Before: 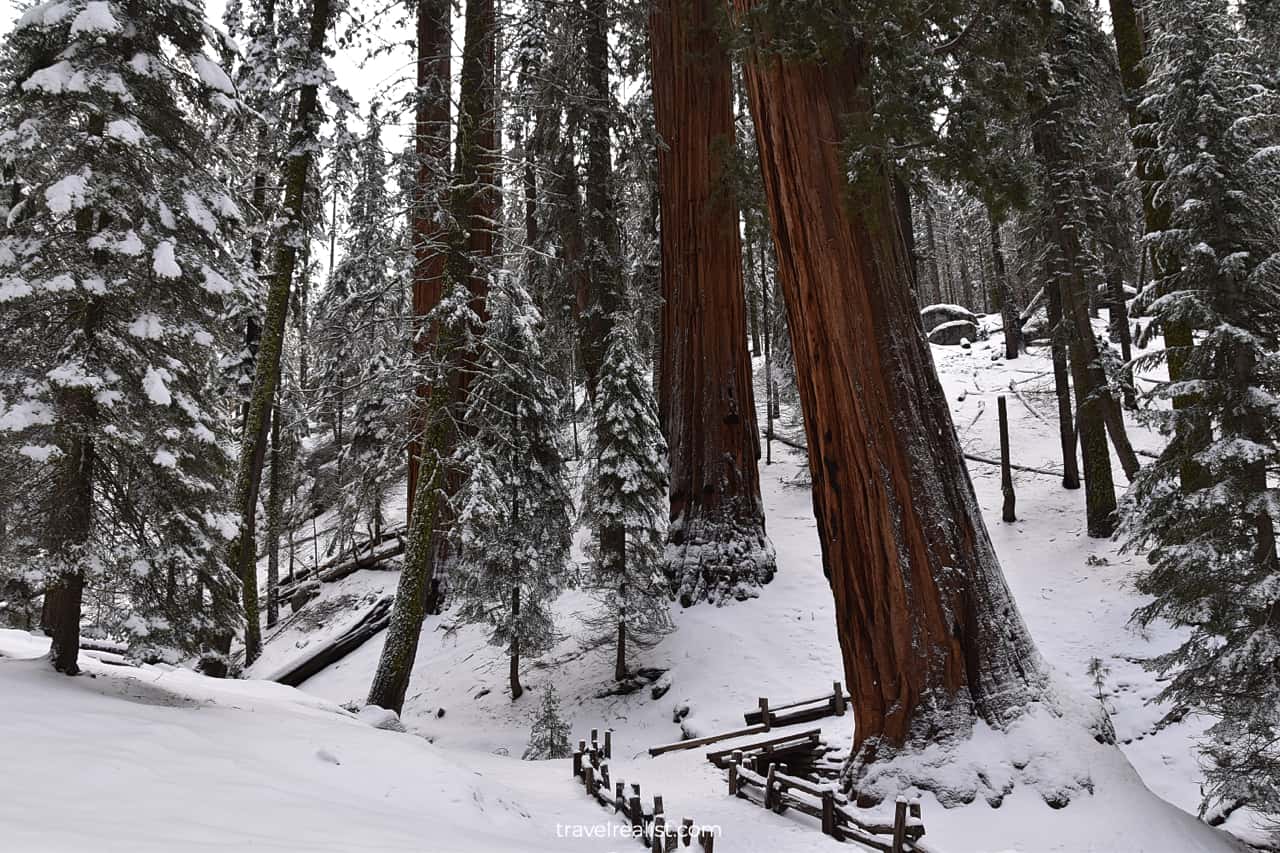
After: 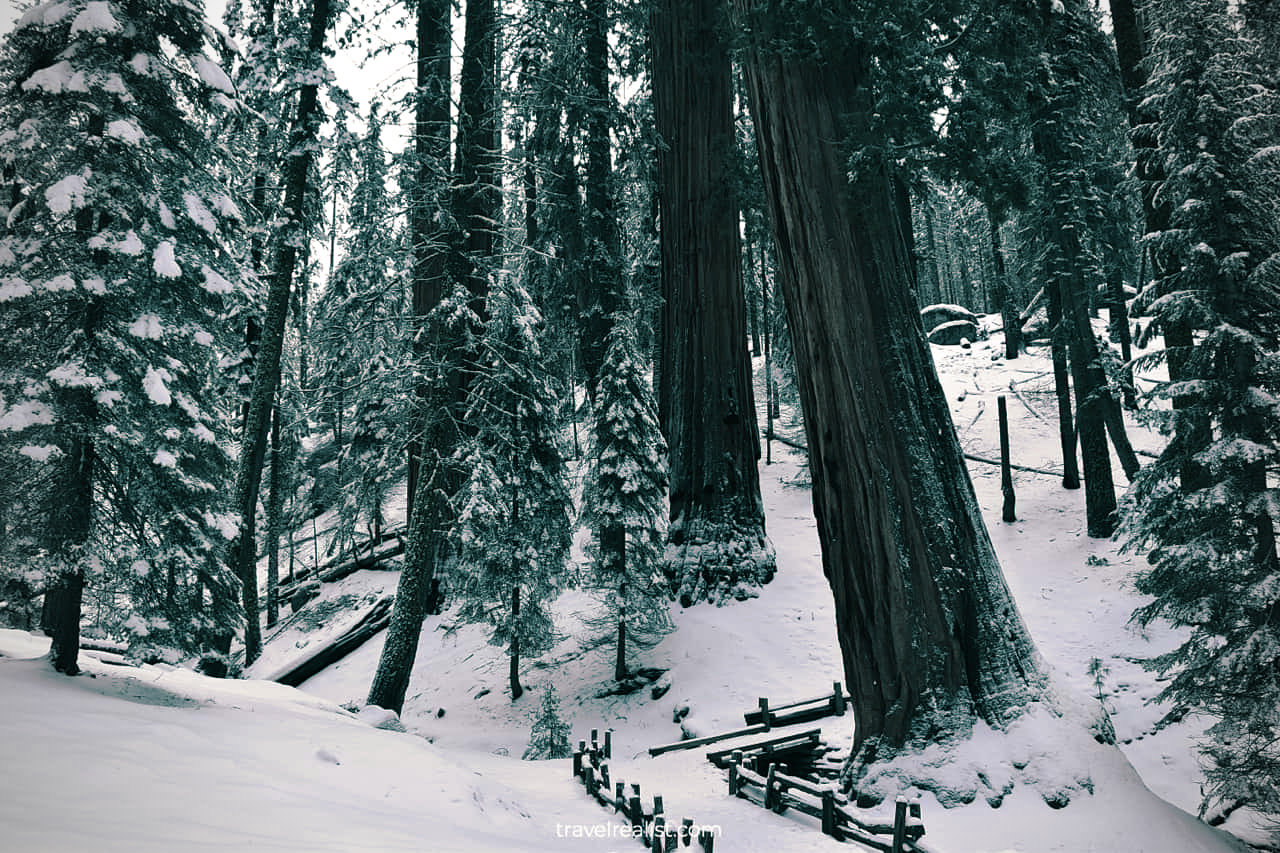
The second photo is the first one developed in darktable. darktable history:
split-toning: shadows › hue 186.43°, highlights › hue 49.29°, compress 30.29%
tone curve: curves: ch0 [(0, 0) (0.08, 0.056) (0.4, 0.4) (0.6, 0.612) (0.92, 0.924) (1, 1)], color space Lab, linked channels, preserve colors none
vignetting: unbound false
